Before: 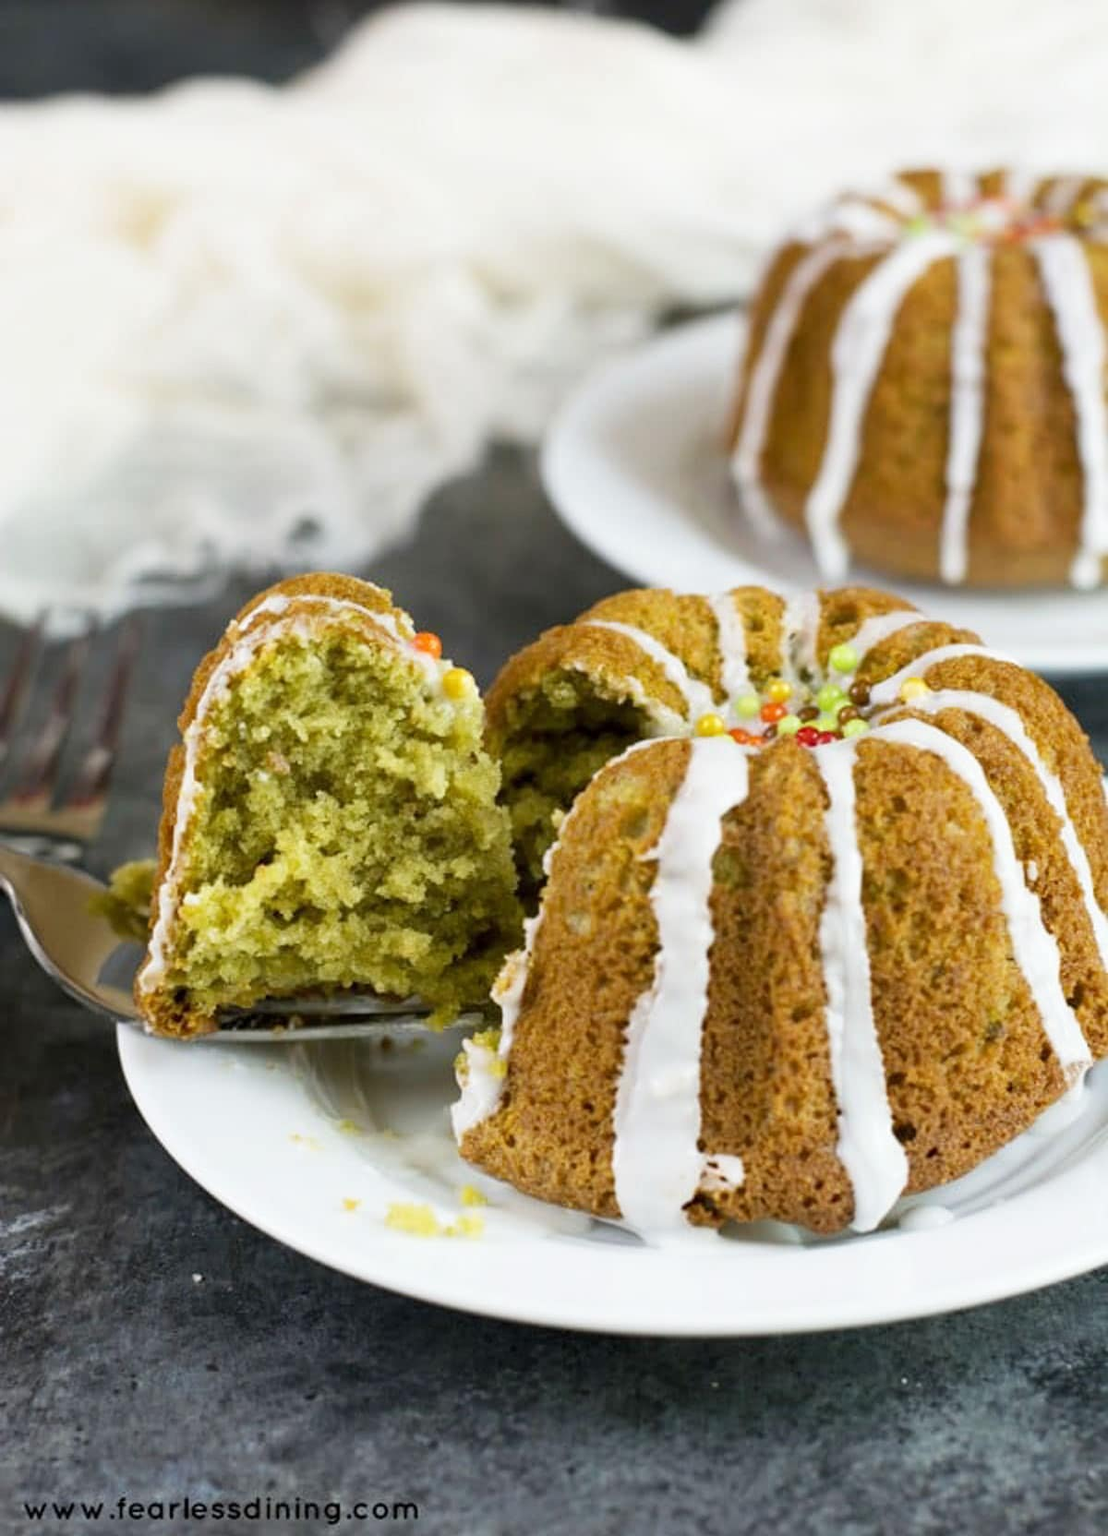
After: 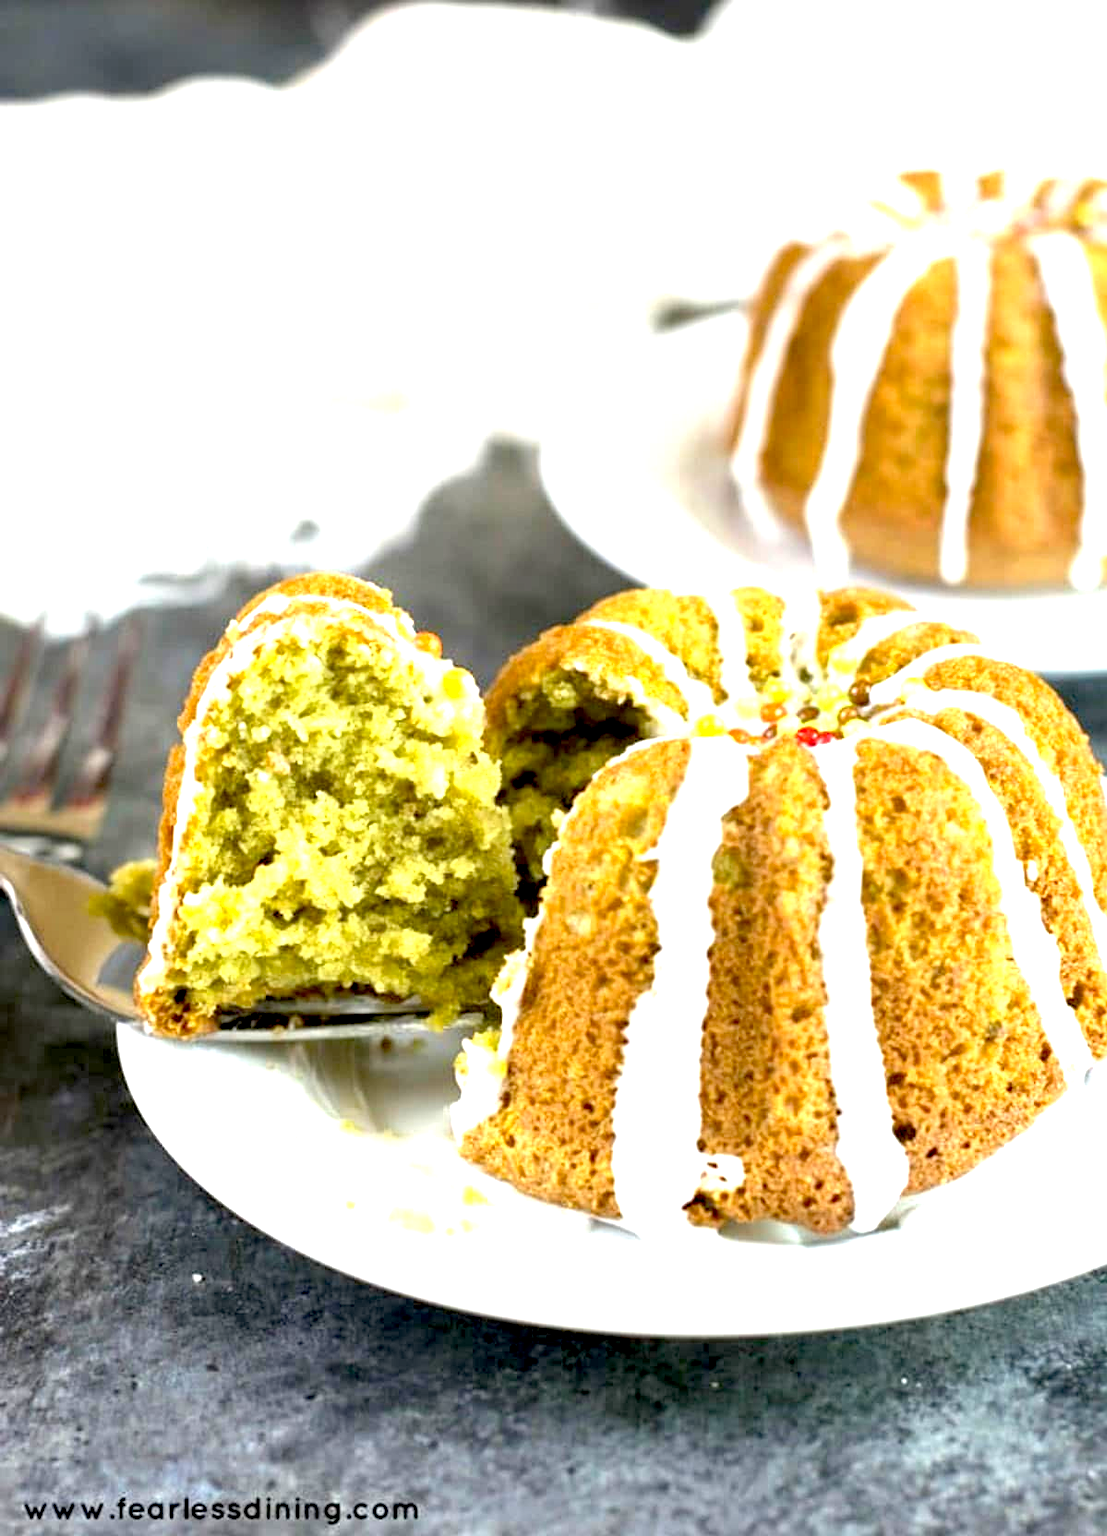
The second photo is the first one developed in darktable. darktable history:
exposure: black level correction 0.009, exposure 1.42 EV, compensate highlight preservation false
